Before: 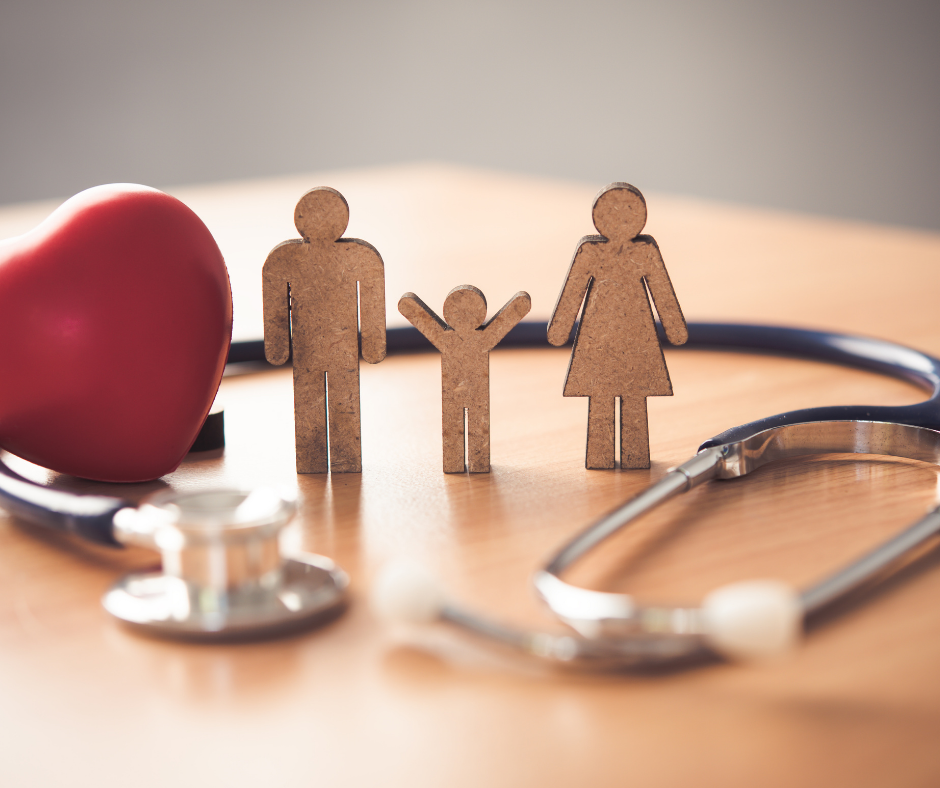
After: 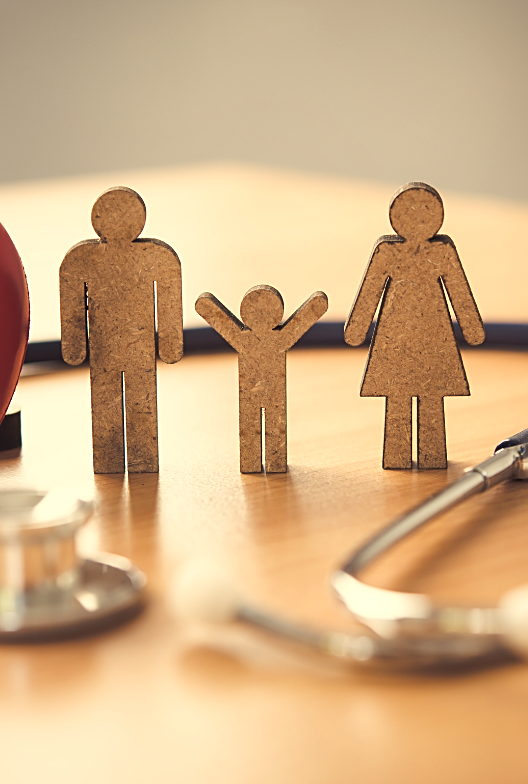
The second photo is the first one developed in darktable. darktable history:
color correction: highlights a* 1.39, highlights b* 17.83
local contrast: mode bilateral grid, contrast 20, coarseness 50, detail 120%, midtone range 0.2
sharpen: amount 0.55
crop: left 21.674%, right 22.086%
